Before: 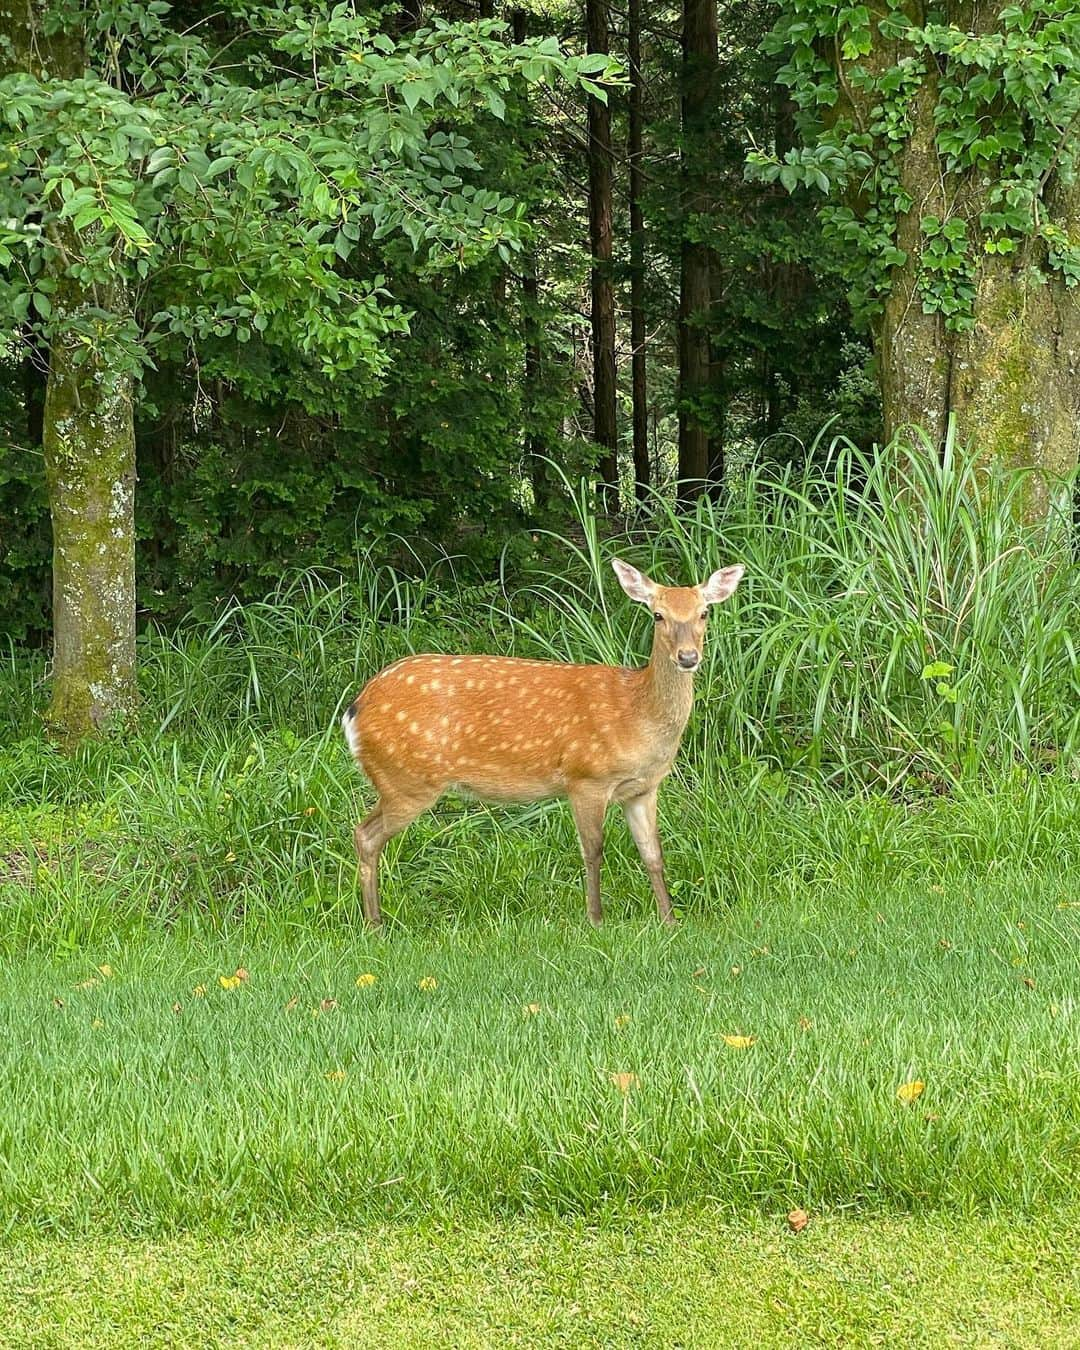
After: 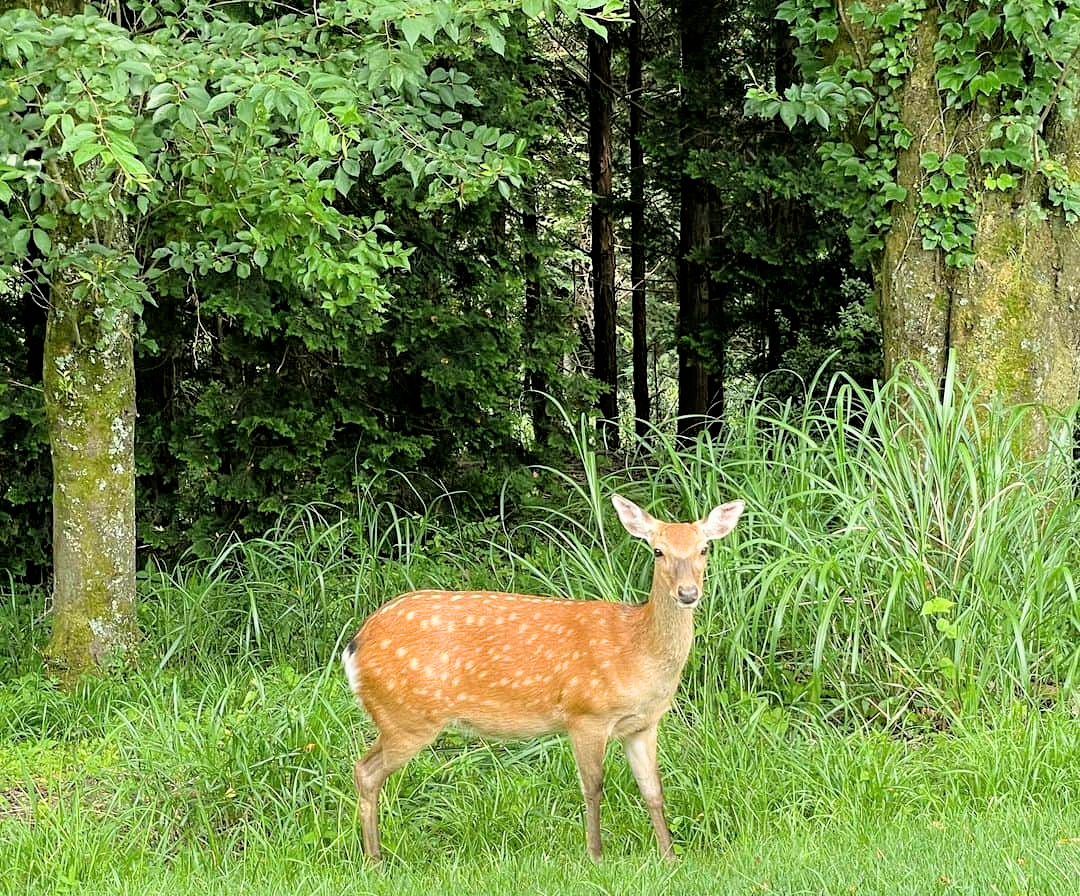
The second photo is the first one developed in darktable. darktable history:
tone equalizer: -8 EV -0.77 EV, -7 EV -0.738 EV, -6 EV -0.561 EV, -5 EV -0.421 EV, -3 EV 0.397 EV, -2 EV 0.6 EV, -1 EV 0.681 EV, +0 EV 0.767 EV
crop and rotate: top 4.756%, bottom 28.822%
filmic rgb: black relative exposure -5.82 EV, white relative exposure 3.39 EV, hardness 3.67
